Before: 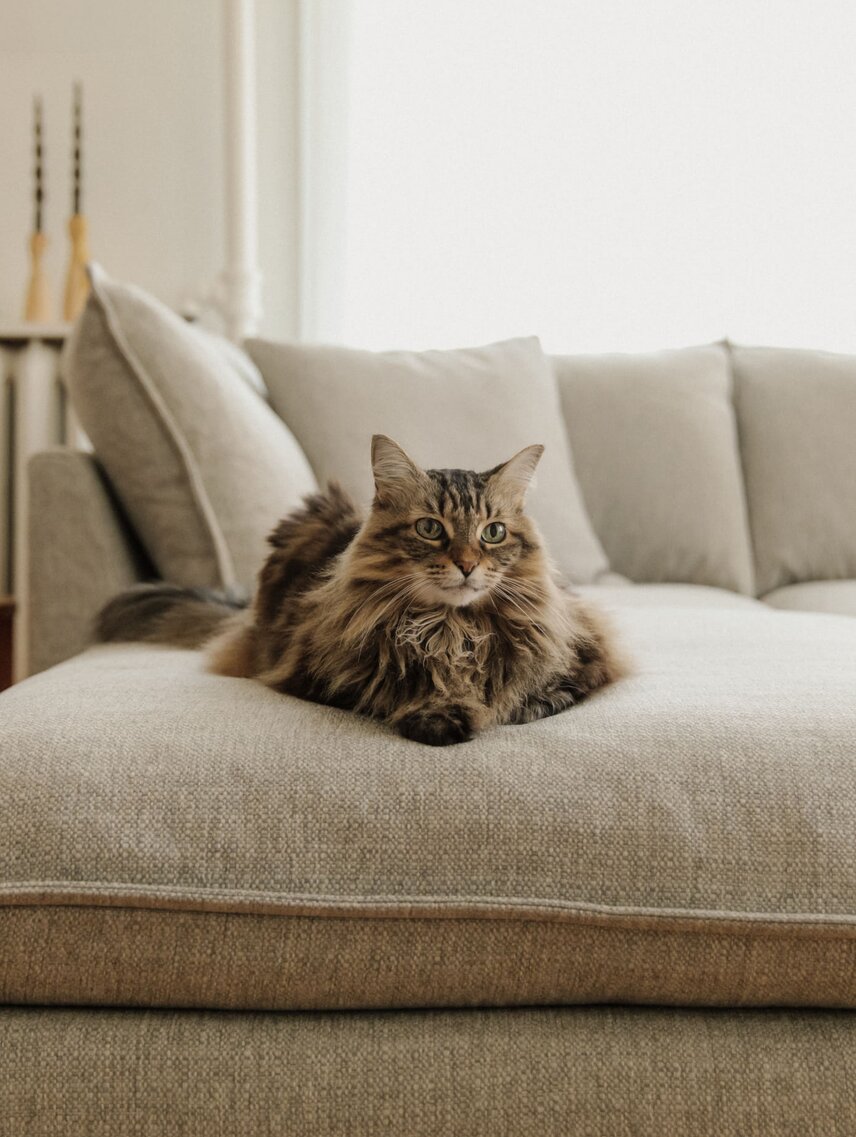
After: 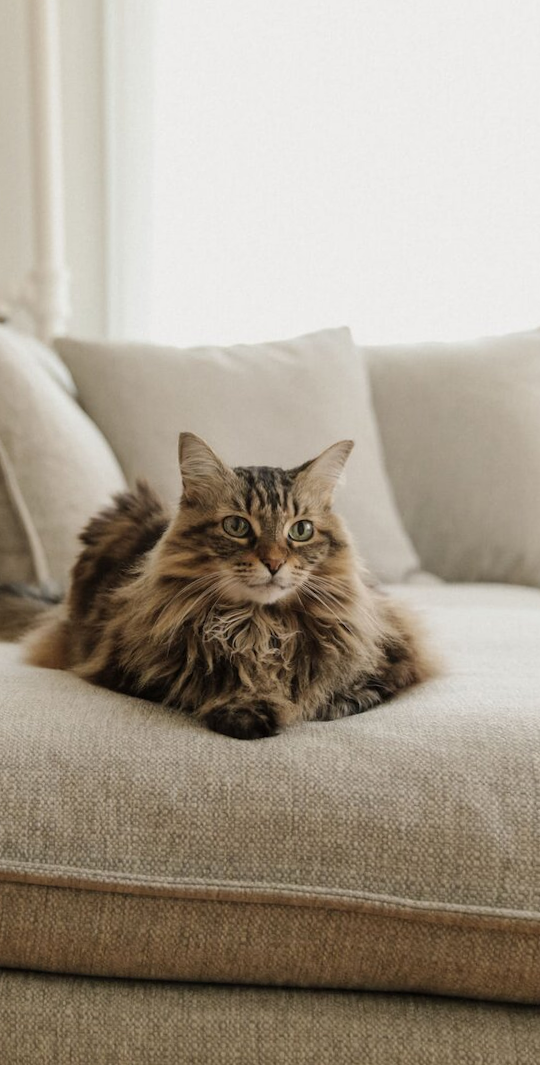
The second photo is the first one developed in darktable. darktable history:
crop and rotate: left 17.732%, right 15.423%
rotate and perspective: rotation 0.062°, lens shift (vertical) 0.115, lens shift (horizontal) -0.133, crop left 0.047, crop right 0.94, crop top 0.061, crop bottom 0.94
white balance: emerald 1
